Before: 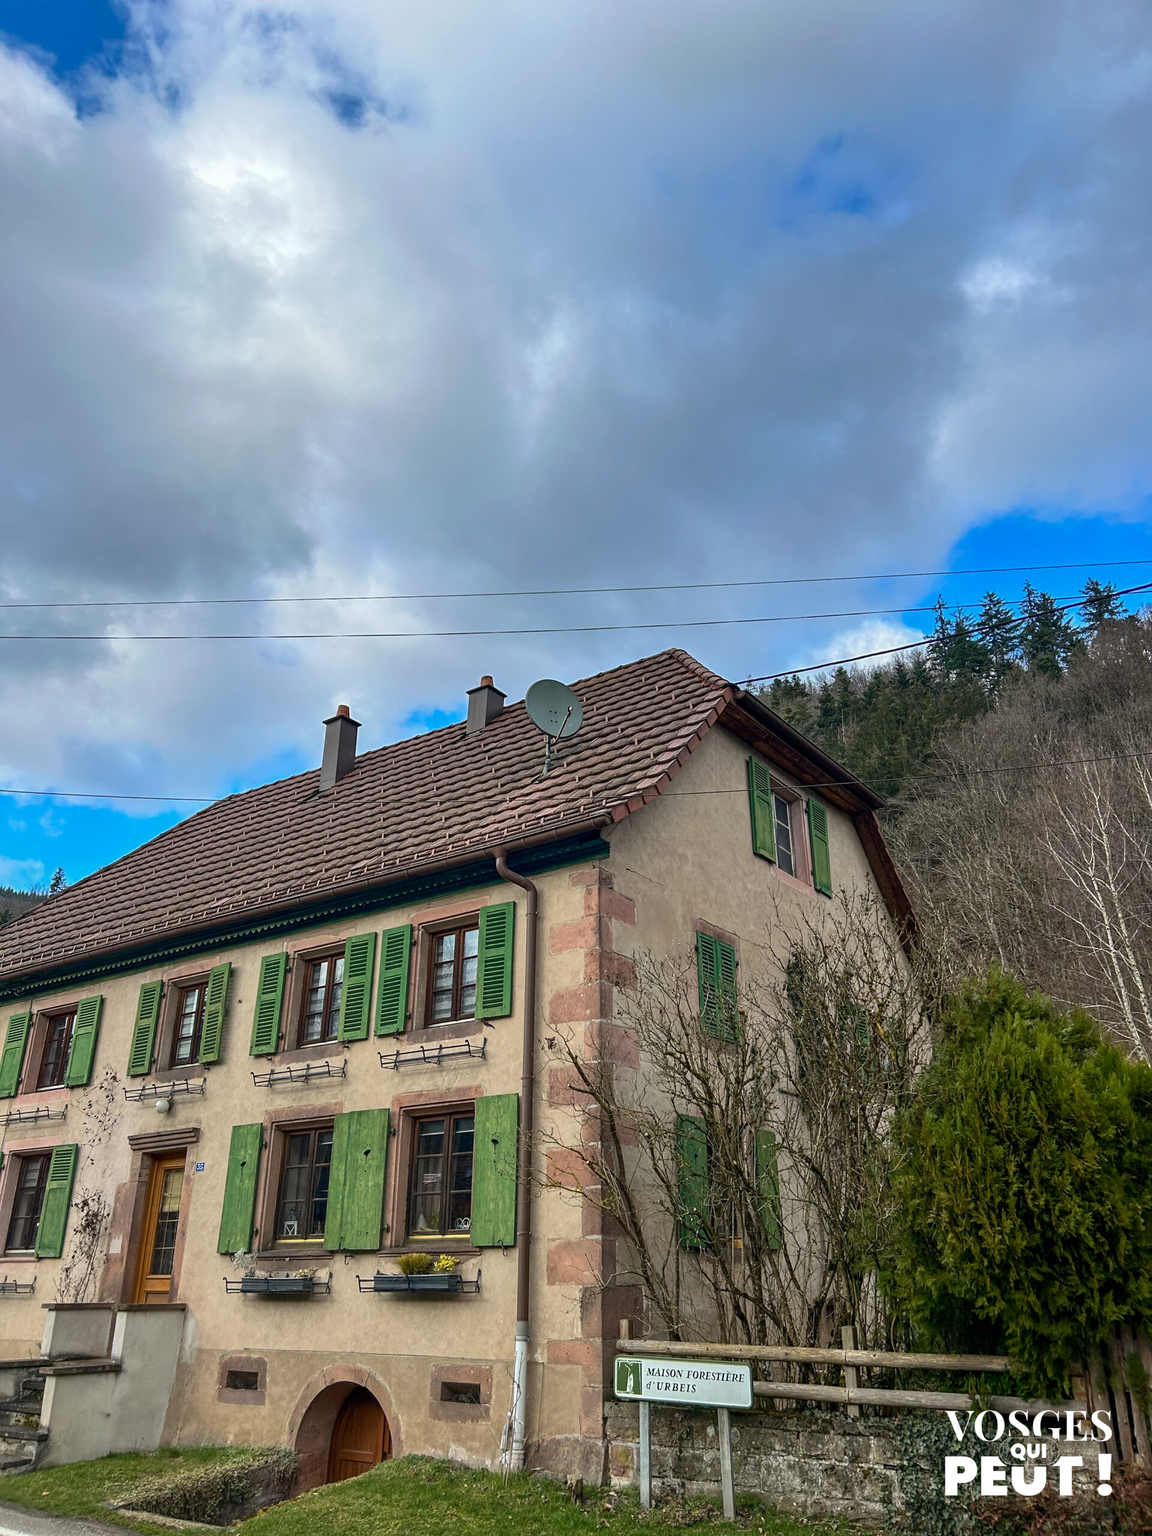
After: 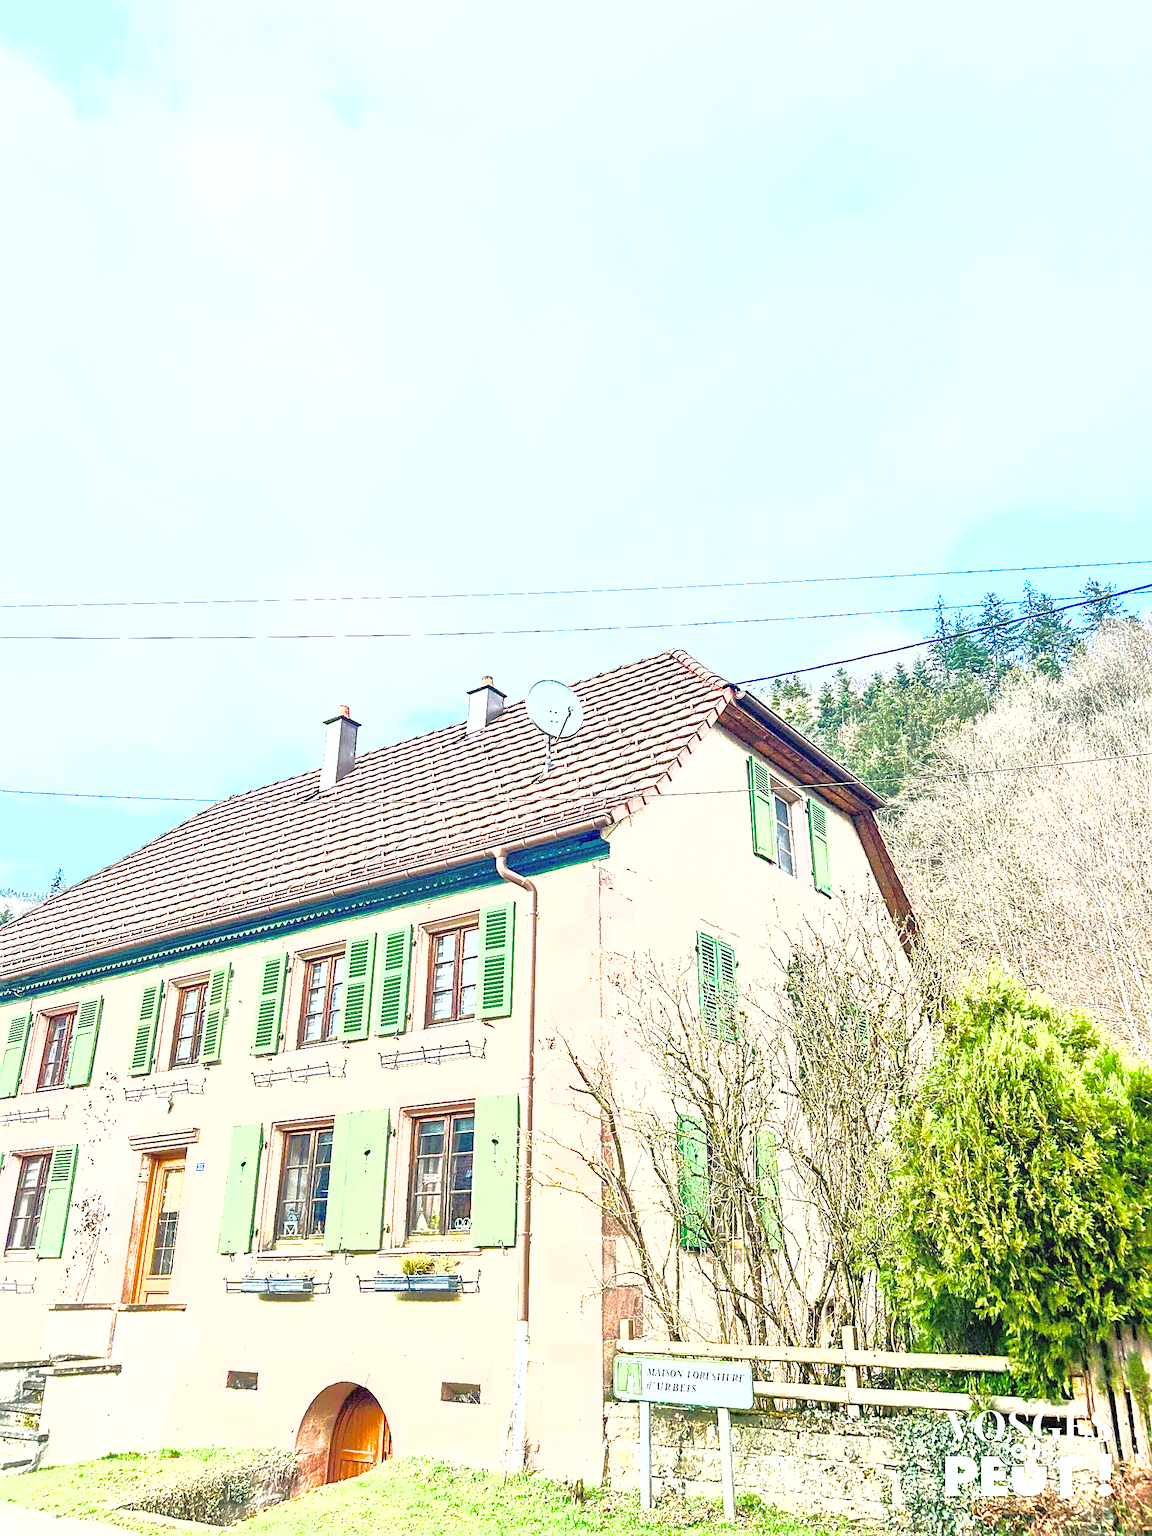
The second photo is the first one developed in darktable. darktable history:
shadows and highlights: on, module defaults
exposure: black level correction 0, exposure 4 EV, compensate exposure bias true, compensate highlight preservation false
sharpen: on, module defaults
white balance: red 0.978, blue 0.999
